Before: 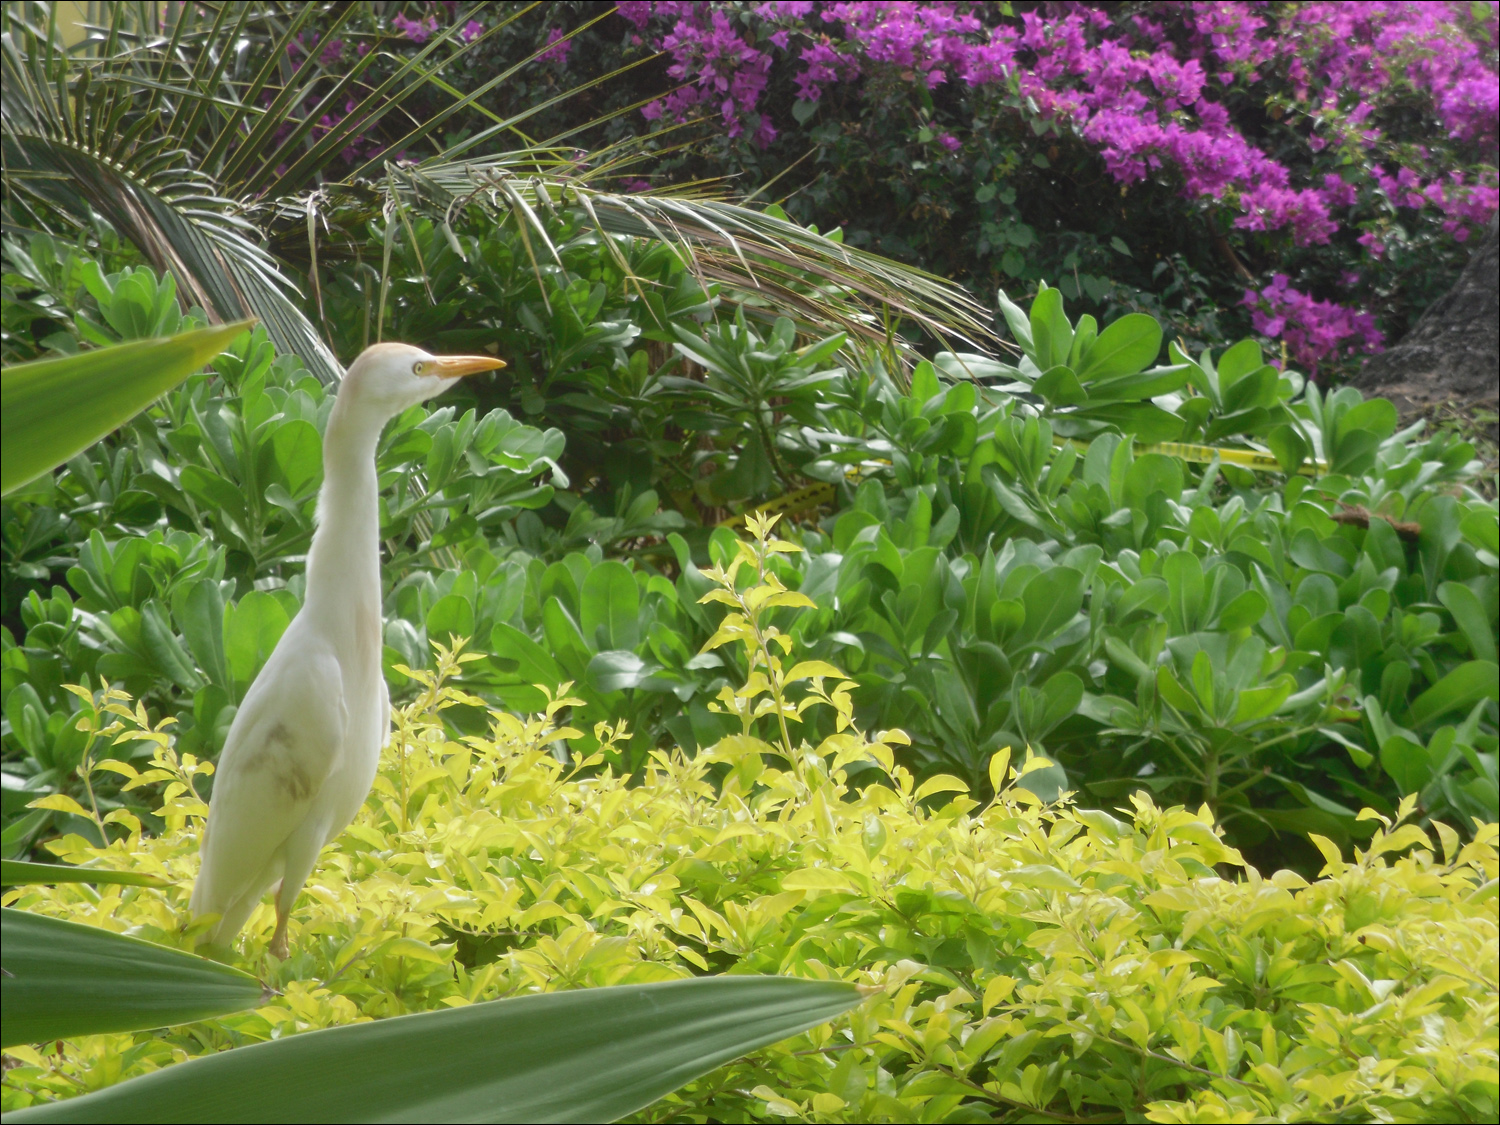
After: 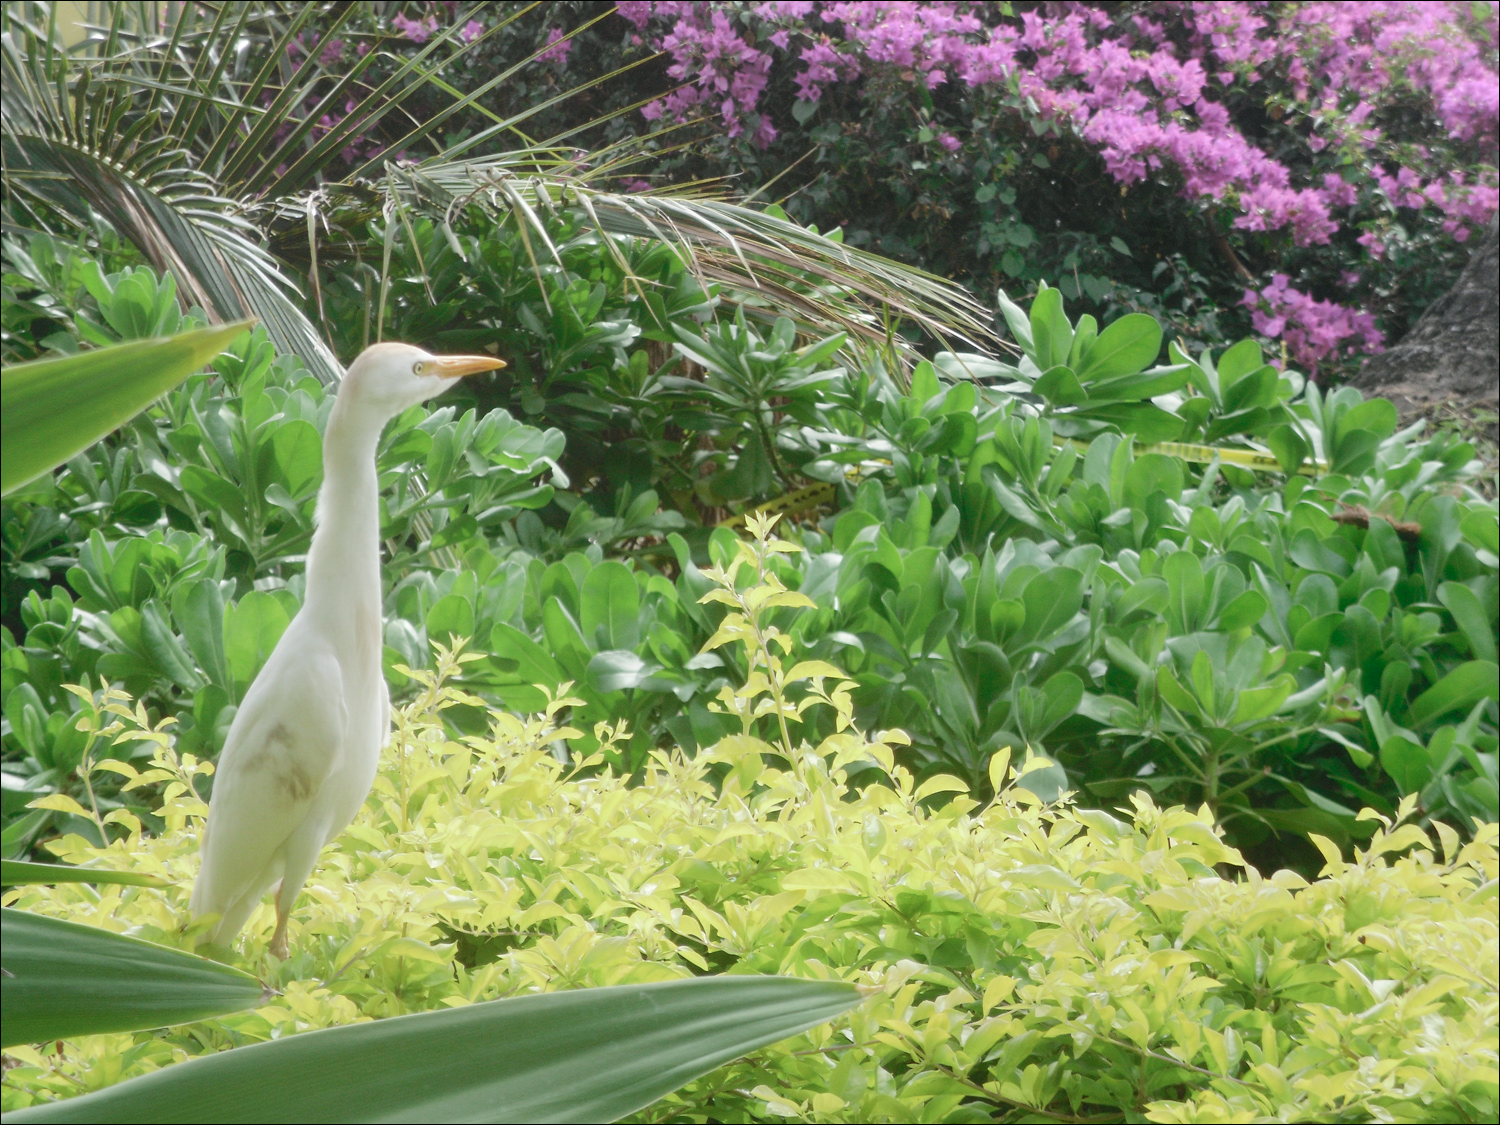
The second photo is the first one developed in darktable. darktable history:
tone curve: curves: ch0 [(0, 0) (0.003, 0.004) (0.011, 0.015) (0.025, 0.033) (0.044, 0.058) (0.069, 0.091) (0.1, 0.131) (0.136, 0.179) (0.177, 0.233) (0.224, 0.295) (0.277, 0.364) (0.335, 0.434) (0.399, 0.51) (0.468, 0.583) (0.543, 0.654) (0.623, 0.724) (0.709, 0.789) (0.801, 0.852) (0.898, 0.924) (1, 1)], preserve colors none
color look up table: target L [62.47, 44.07, 31.95, 199.92, 100, 80.67, 69.43, 59.56, 56.54, 48.42, 42.94, 43.16, 34.72, 26.18, 71.03, 58.9, 51.25, 47.94, 36.39, 25.61, 63.64, 48.63, 43.76, 27.01, 0 ×25], target a [-19.19, -28.1, -8.1, 0.011, -0.001, 0.092, -0.303, 15.95, 15.78, 30.57, -0.143, 41.37, 40.59, 10.76, -0.612, -0.856, 4.607, 40.19, 1.57, 16.46, -25.21, -23.25, -6.334, -0.522, 0 ×25], target b [44.06, 24.25, 15.32, -0.137, 0.007, 0.98, 64.2, 53.93, 13.12, 42.72, 0.037, 15.04, 21.51, 10.02, -0.706, 0.069, -19.82, -11.96, -33.72, -11.75, -2.477, -20.7, -18.16, -0.3, 0 ×25], num patches 24
